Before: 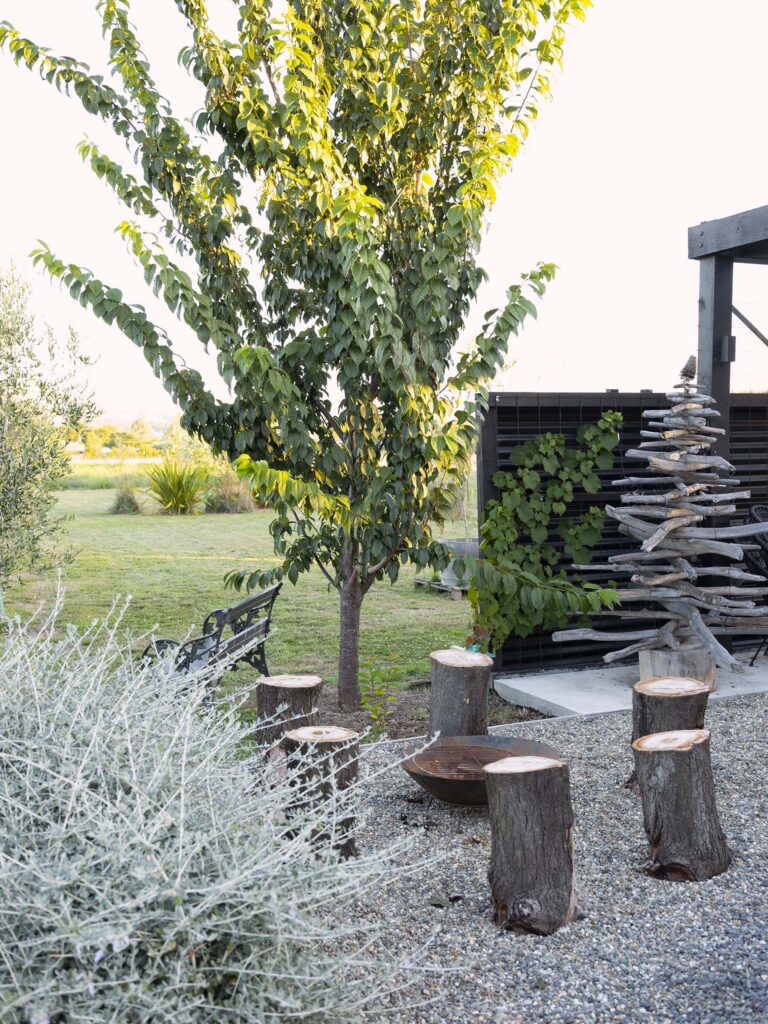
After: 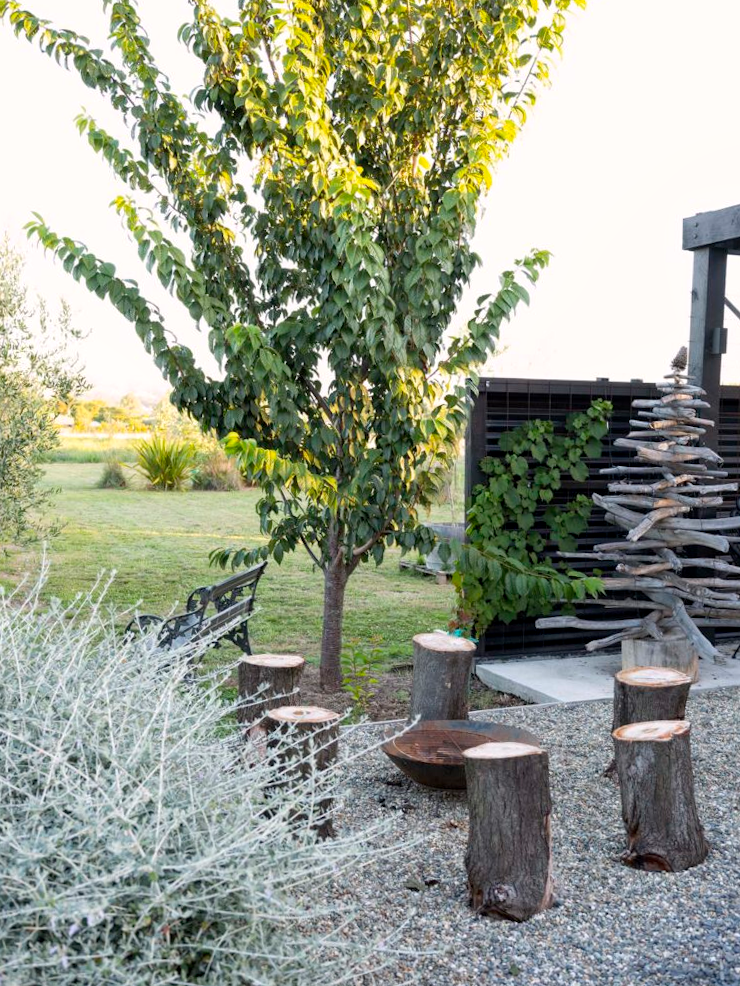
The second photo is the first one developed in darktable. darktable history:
crop and rotate: angle -1.64°
local contrast: highlights 100%, shadows 97%, detail 119%, midtone range 0.2
